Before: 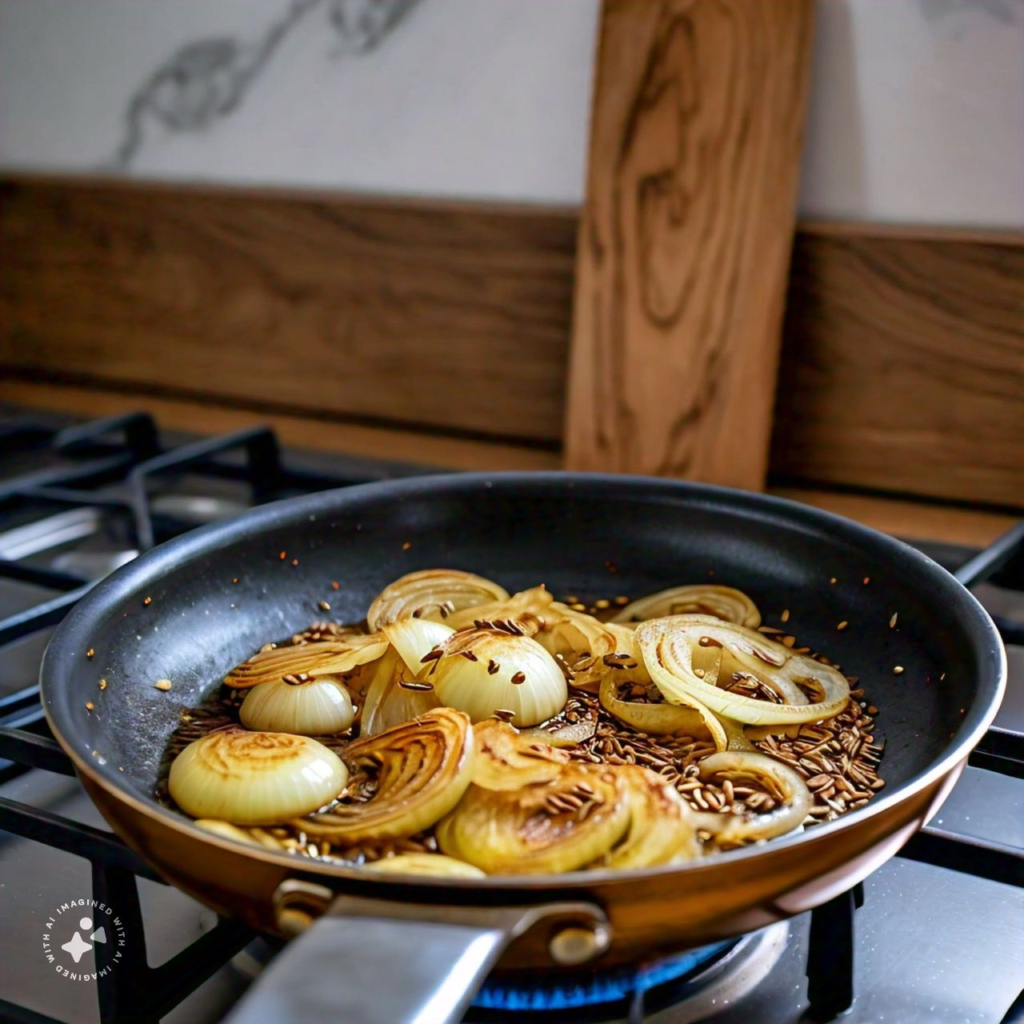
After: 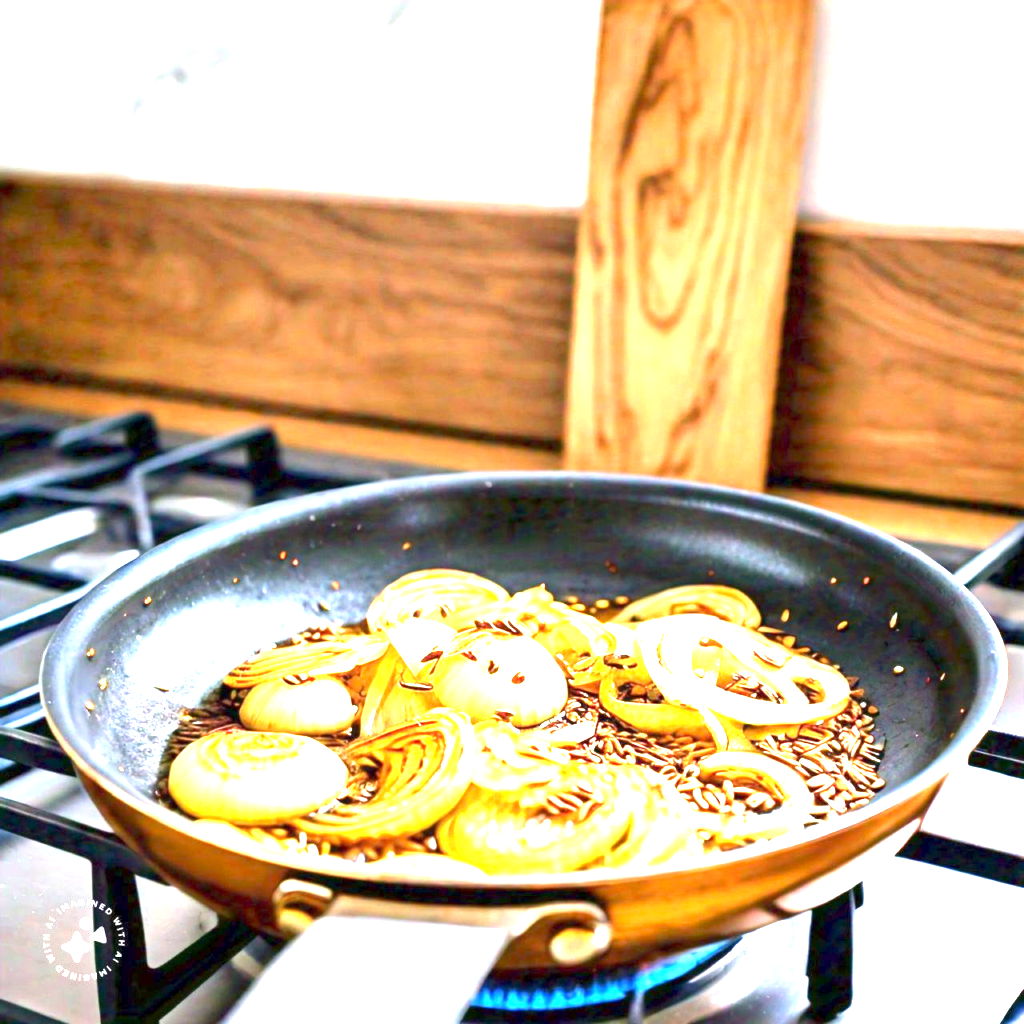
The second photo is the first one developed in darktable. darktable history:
exposure: exposure 2.998 EV, compensate highlight preservation false
